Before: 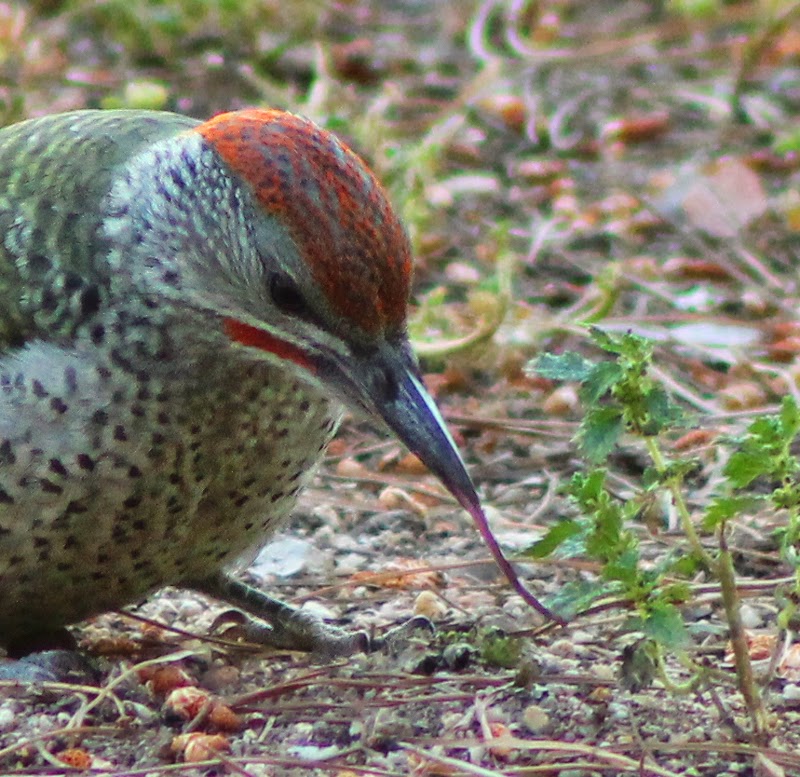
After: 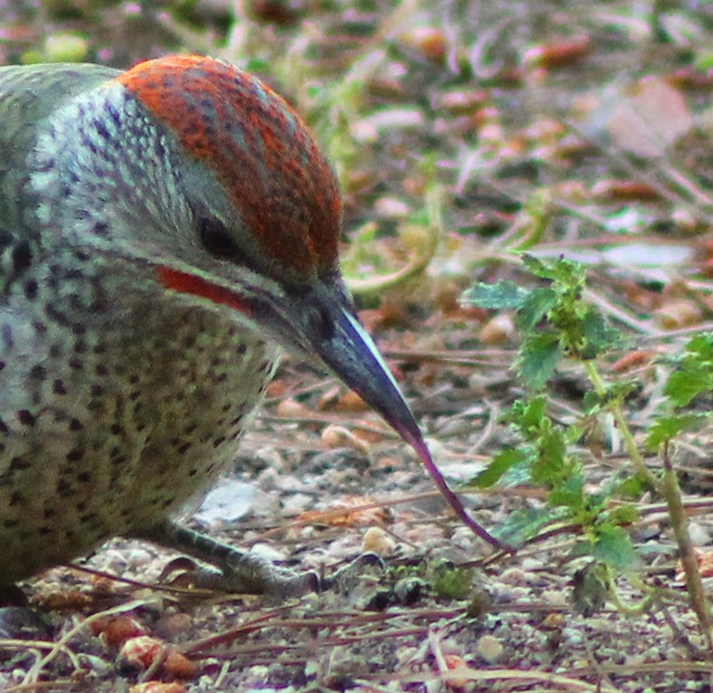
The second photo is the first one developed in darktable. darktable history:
crop and rotate: angle 3.25°, left 5.721%, top 5.683%
